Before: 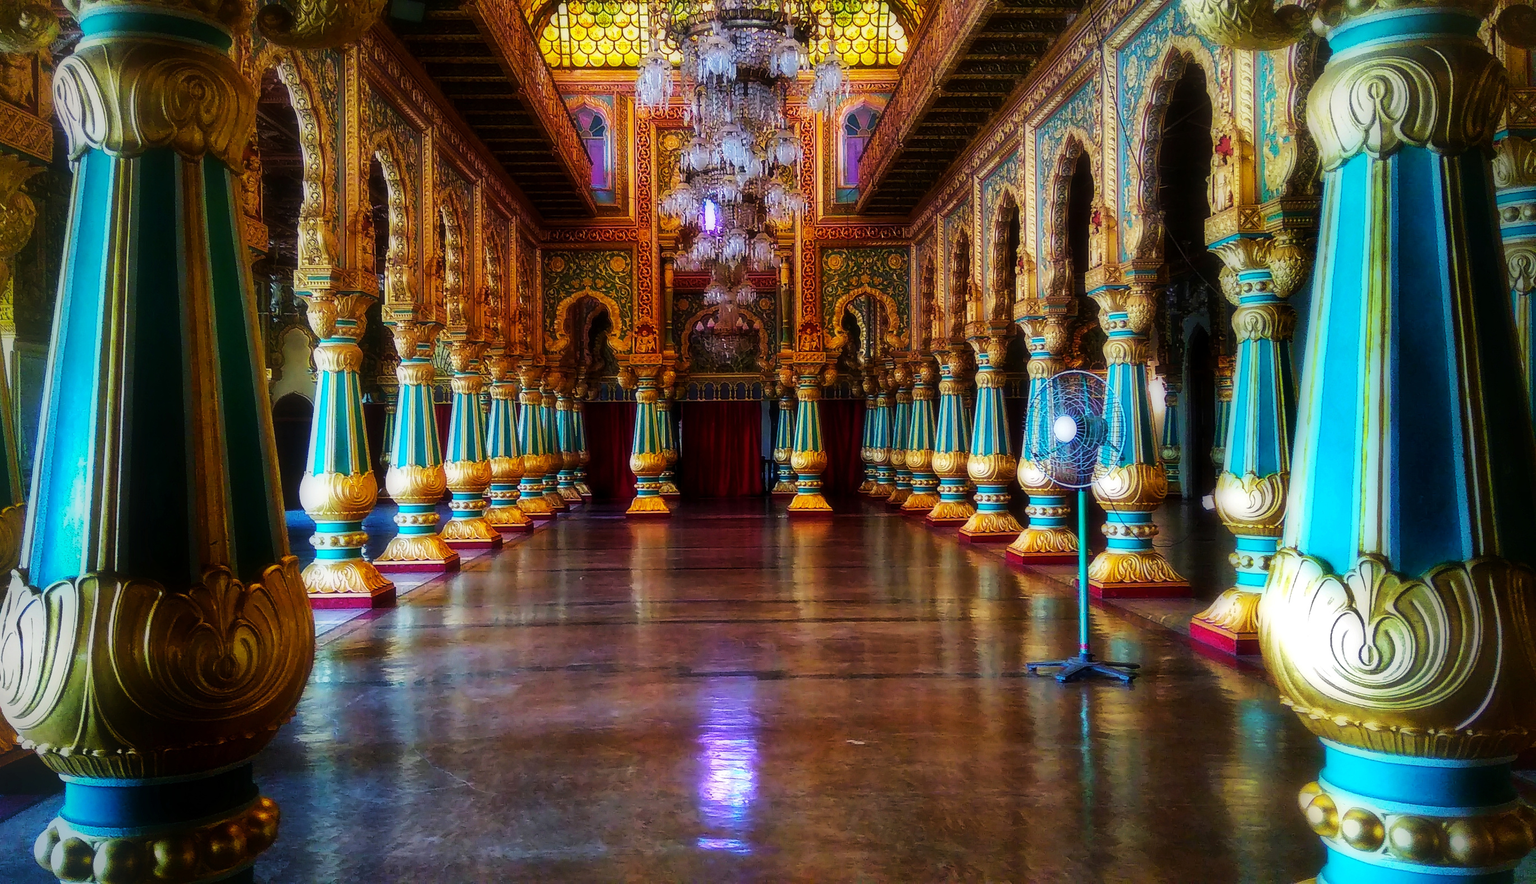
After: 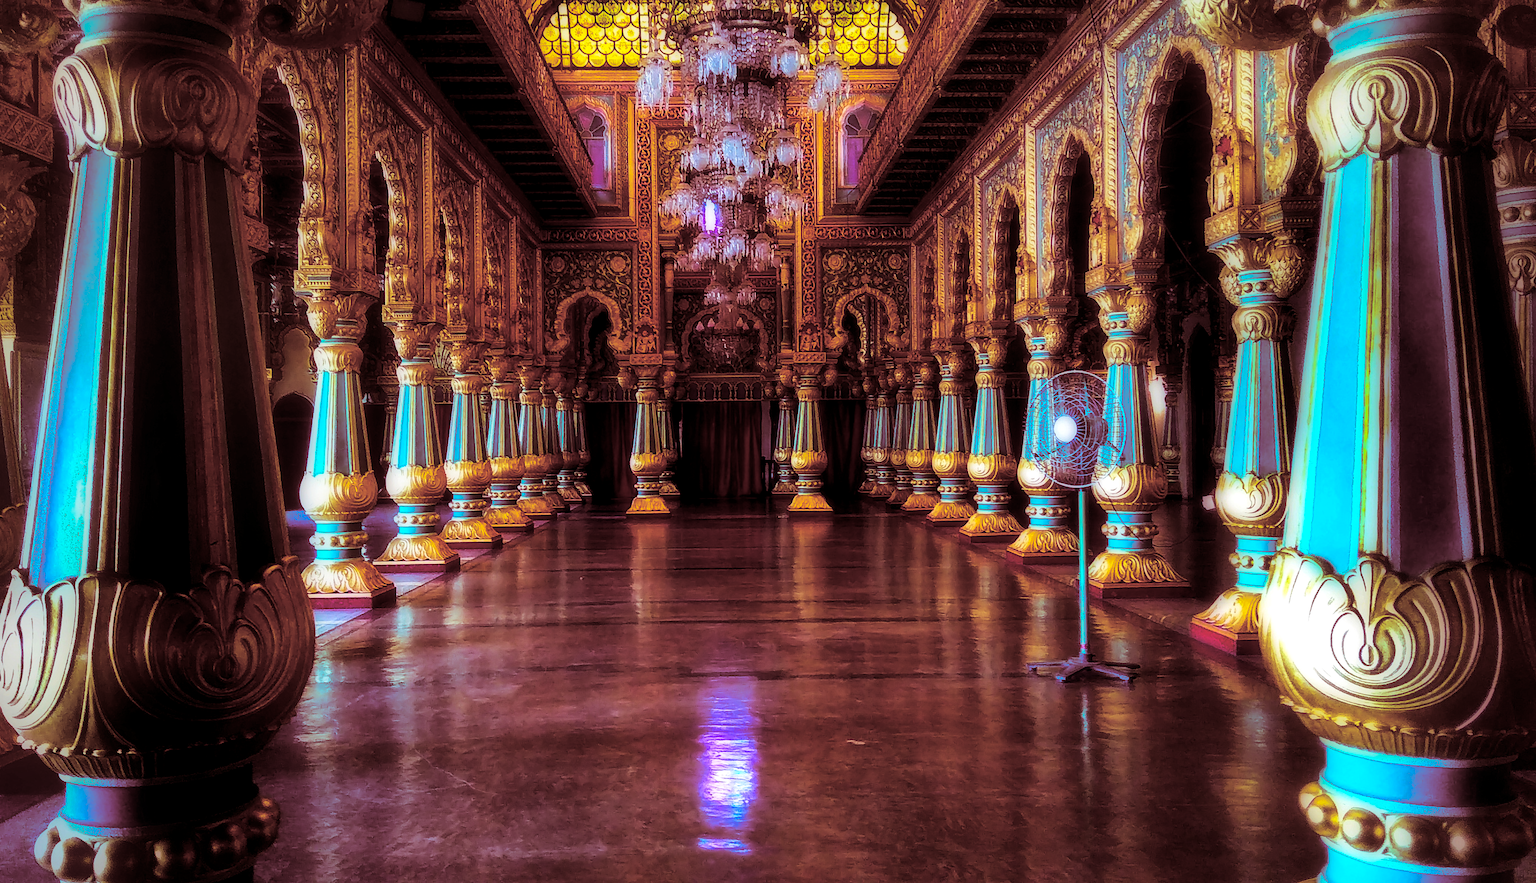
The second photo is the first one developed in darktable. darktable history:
local contrast: highlights 100%, shadows 100%, detail 120%, midtone range 0.2
split-toning: highlights › saturation 0, balance -61.83
color balance: output saturation 110%
color balance rgb: perceptual saturation grading › global saturation 20%, global vibrance 20%
color zones: curves: ch1 [(0, 0.469) (0.001, 0.469) (0.12, 0.446) (0.248, 0.469) (0.5, 0.5) (0.748, 0.5) (0.999, 0.469) (1, 0.469)]
